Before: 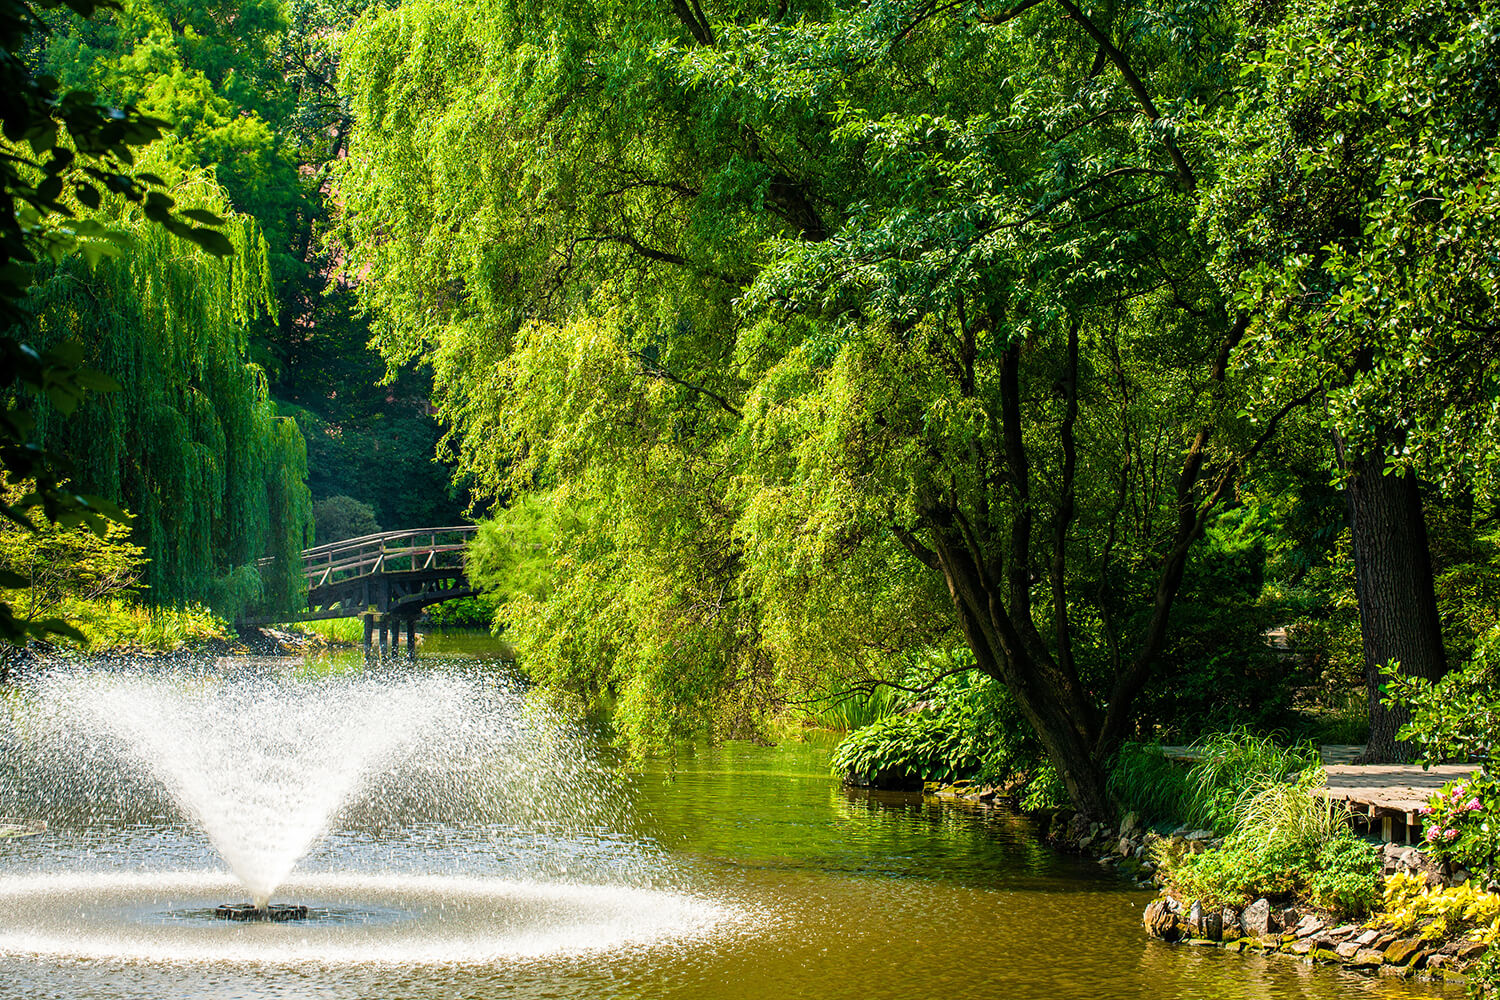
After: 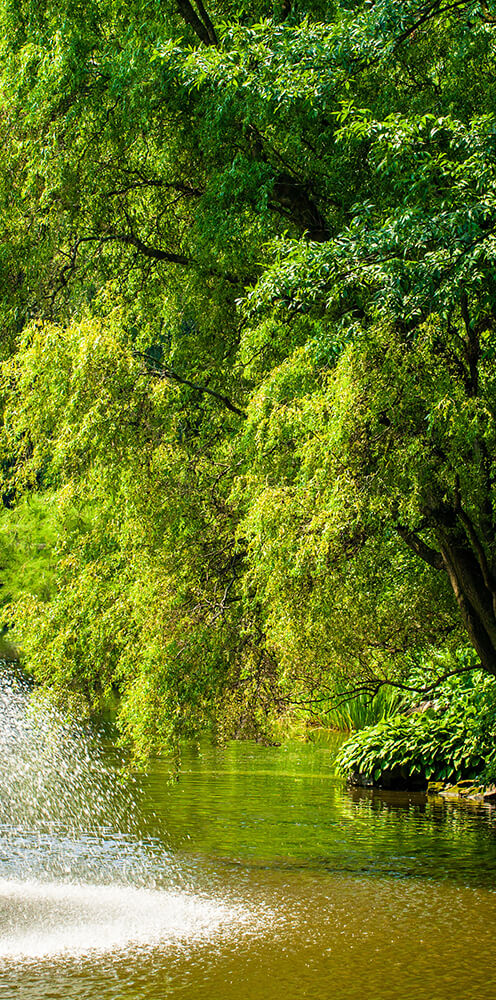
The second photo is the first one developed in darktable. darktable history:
crop: left 33.106%, right 33.793%
